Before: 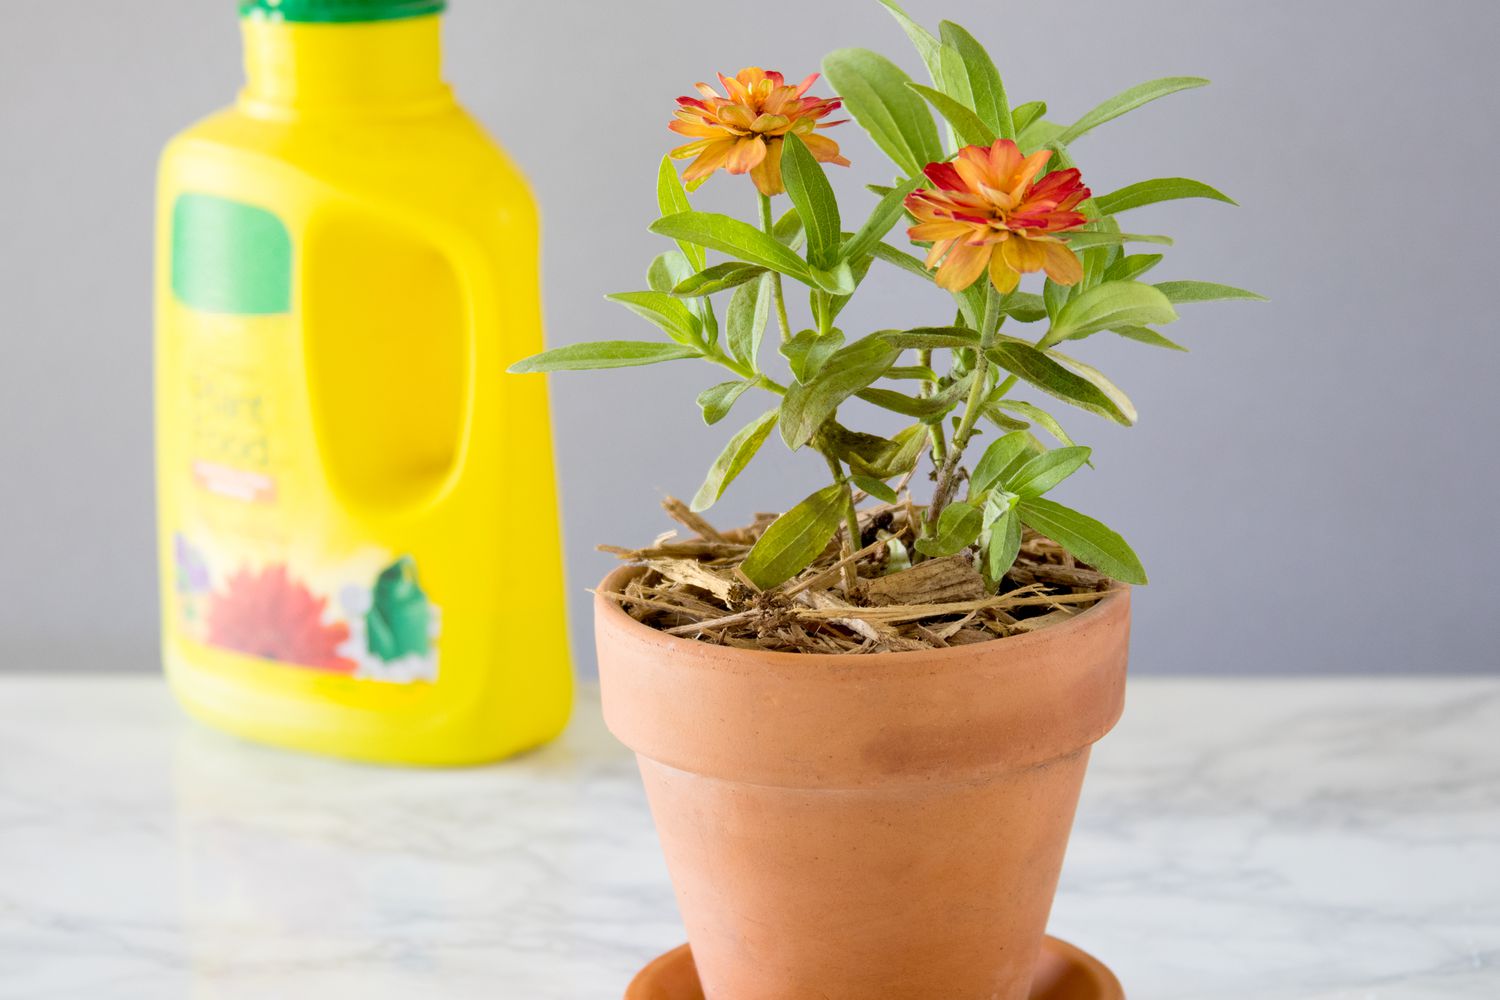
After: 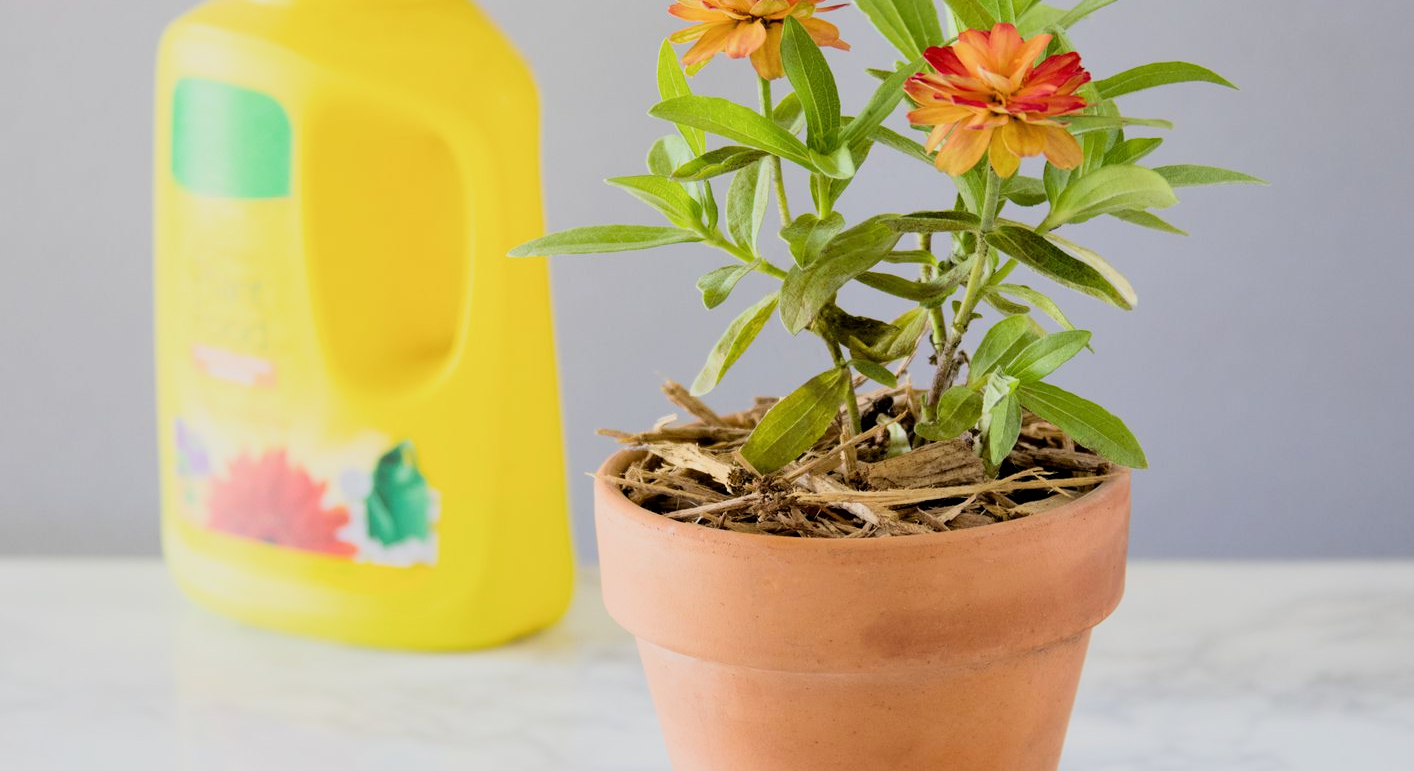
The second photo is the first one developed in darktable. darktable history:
crop and rotate: angle 0.03°, top 11.643%, right 5.651%, bottom 11.189%
filmic rgb: black relative exposure -11.88 EV, white relative exposure 5.43 EV, threshold 3 EV, hardness 4.49, latitude 50%, contrast 1.14, color science v5 (2021), contrast in shadows safe, contrast in highlights safe, enable highlight reconstruction true
